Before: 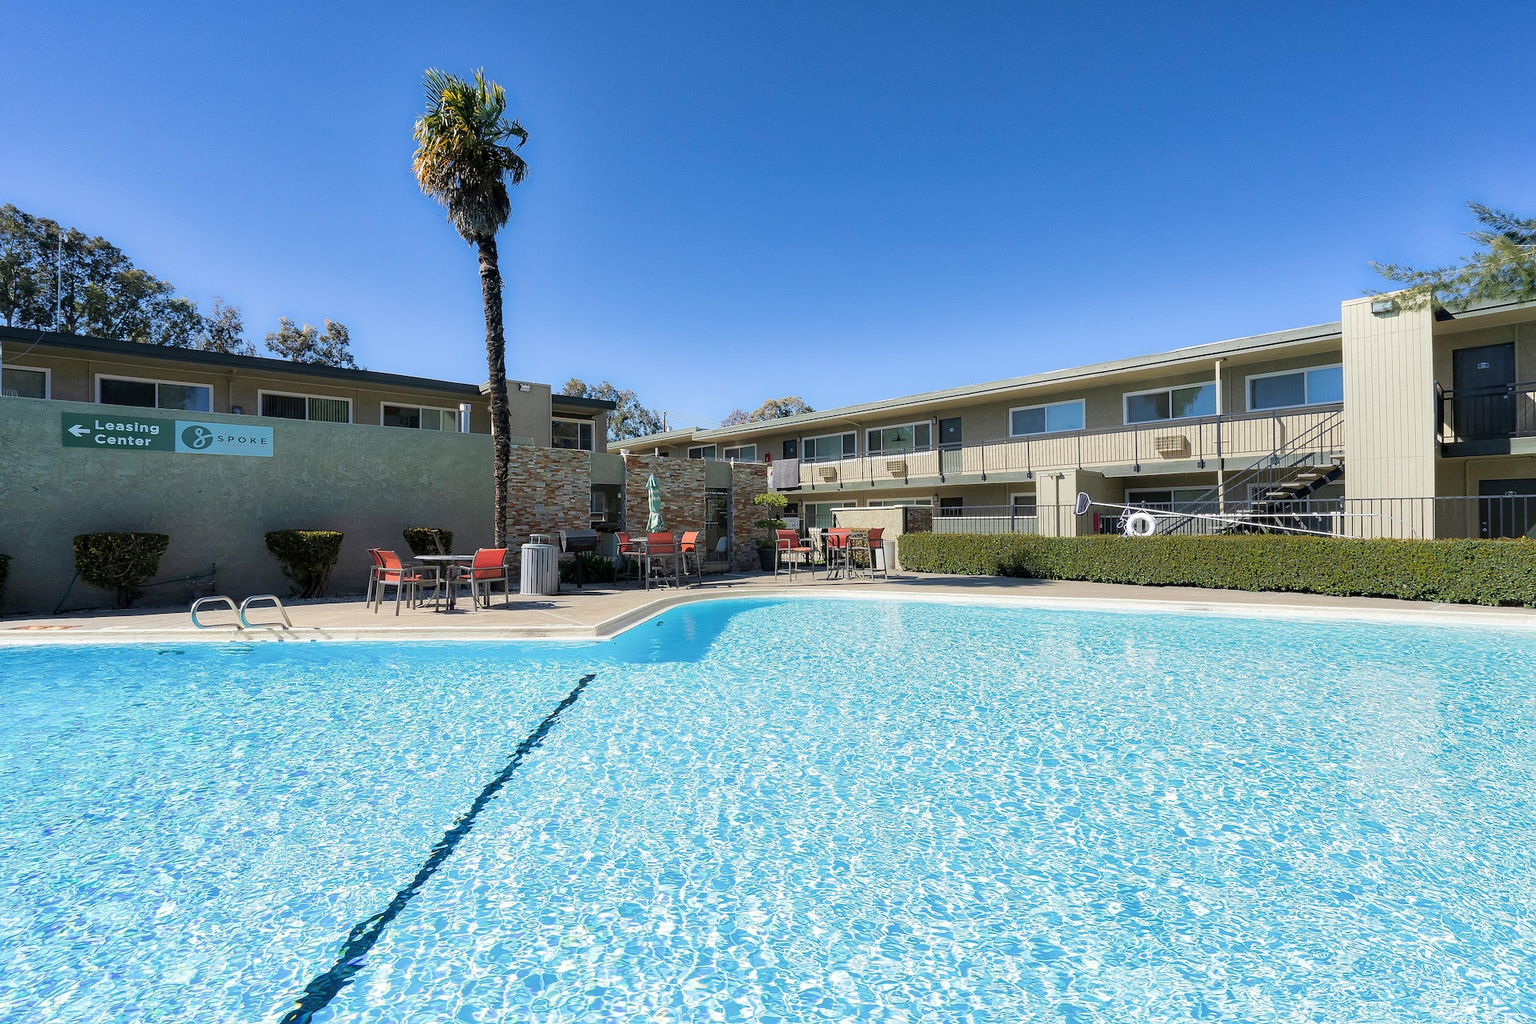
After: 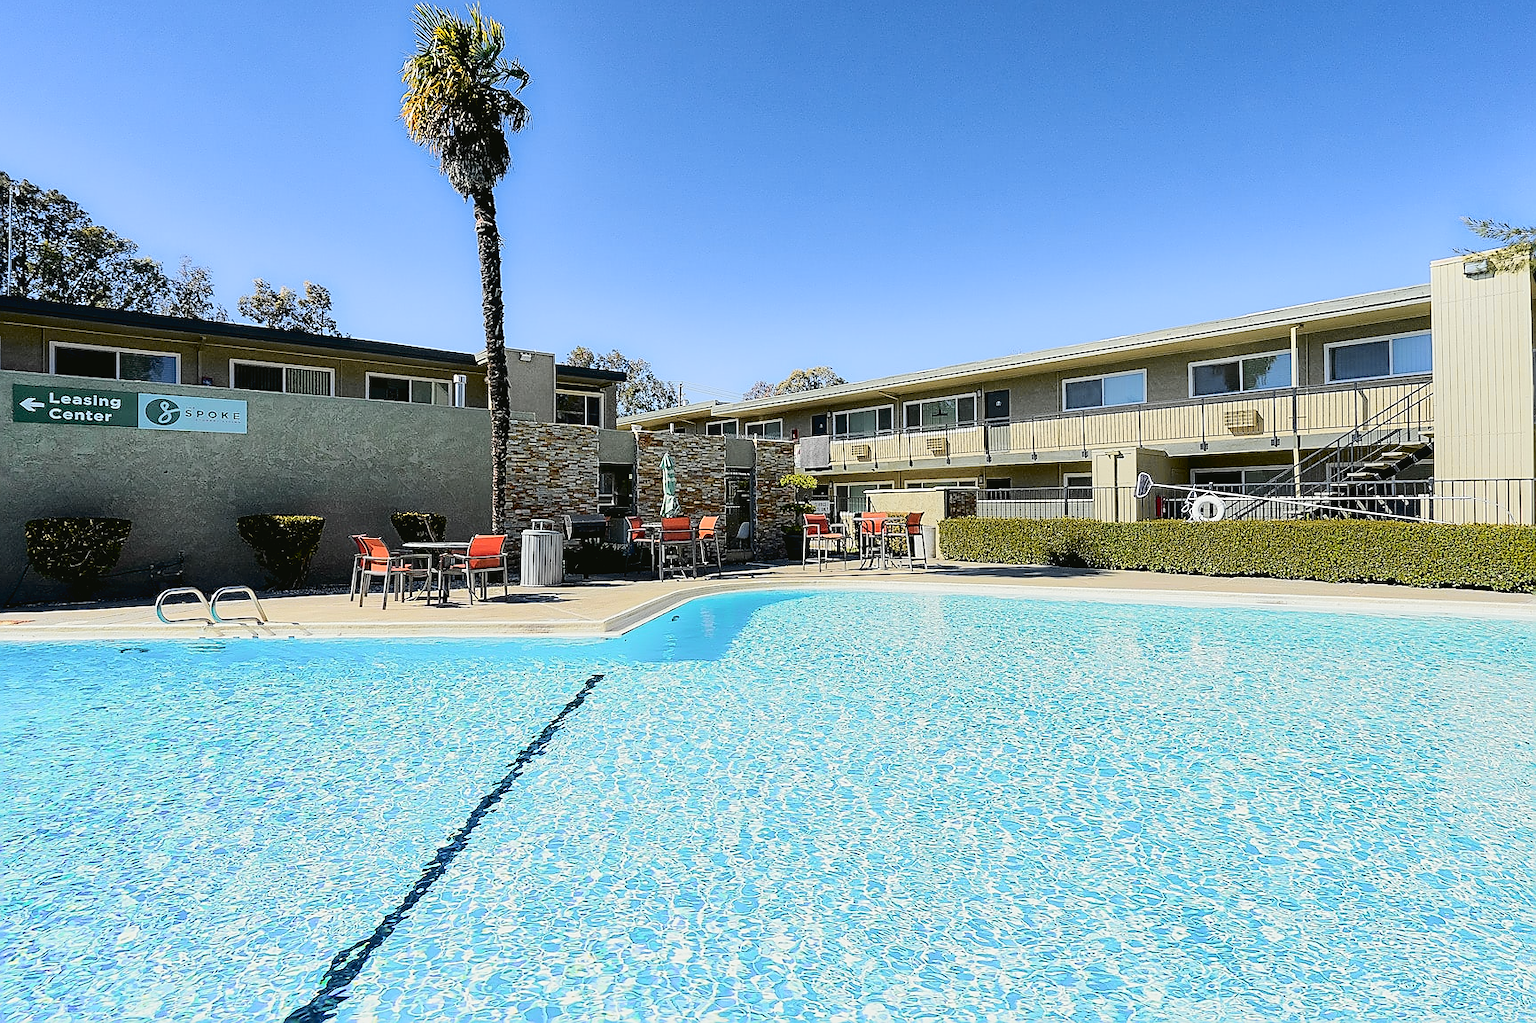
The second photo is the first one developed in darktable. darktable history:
tone curve: curves: ch0 [(0, 0.03) (0.113, 0.087) (0.207, 0.184) (0.515, 0.612) (0.712, 0.793) (1, 0.946)]; ch1 [(0, 0) (0.172, 0.123) (0.317, 0.279) (0.407, 0.401) (0.476, 0.482) (0.505, 0.499) (0.534, 0.534) (0.632, 0.645) (0.726, 0.745) (1, 1)]; ch2 [(0, 0) (0.411, 0.424) (0.476, 0.492) (0.521, 0.524) (0.541, 0.559) (0.65, 0.699) (1, 1)], color space Lab, independent channels, preserve colors none
crop: left 3.305%, top 6.436%, right 6.389%, bottom 3.258%
sharpen: radius 1.4, amount 1.25, threshold 0.7
exposure: black level correction 0.01, exposure 0.011 EV, compensate highlight preservation false
color balance: mode lift, gamma, gain (sRGB)
